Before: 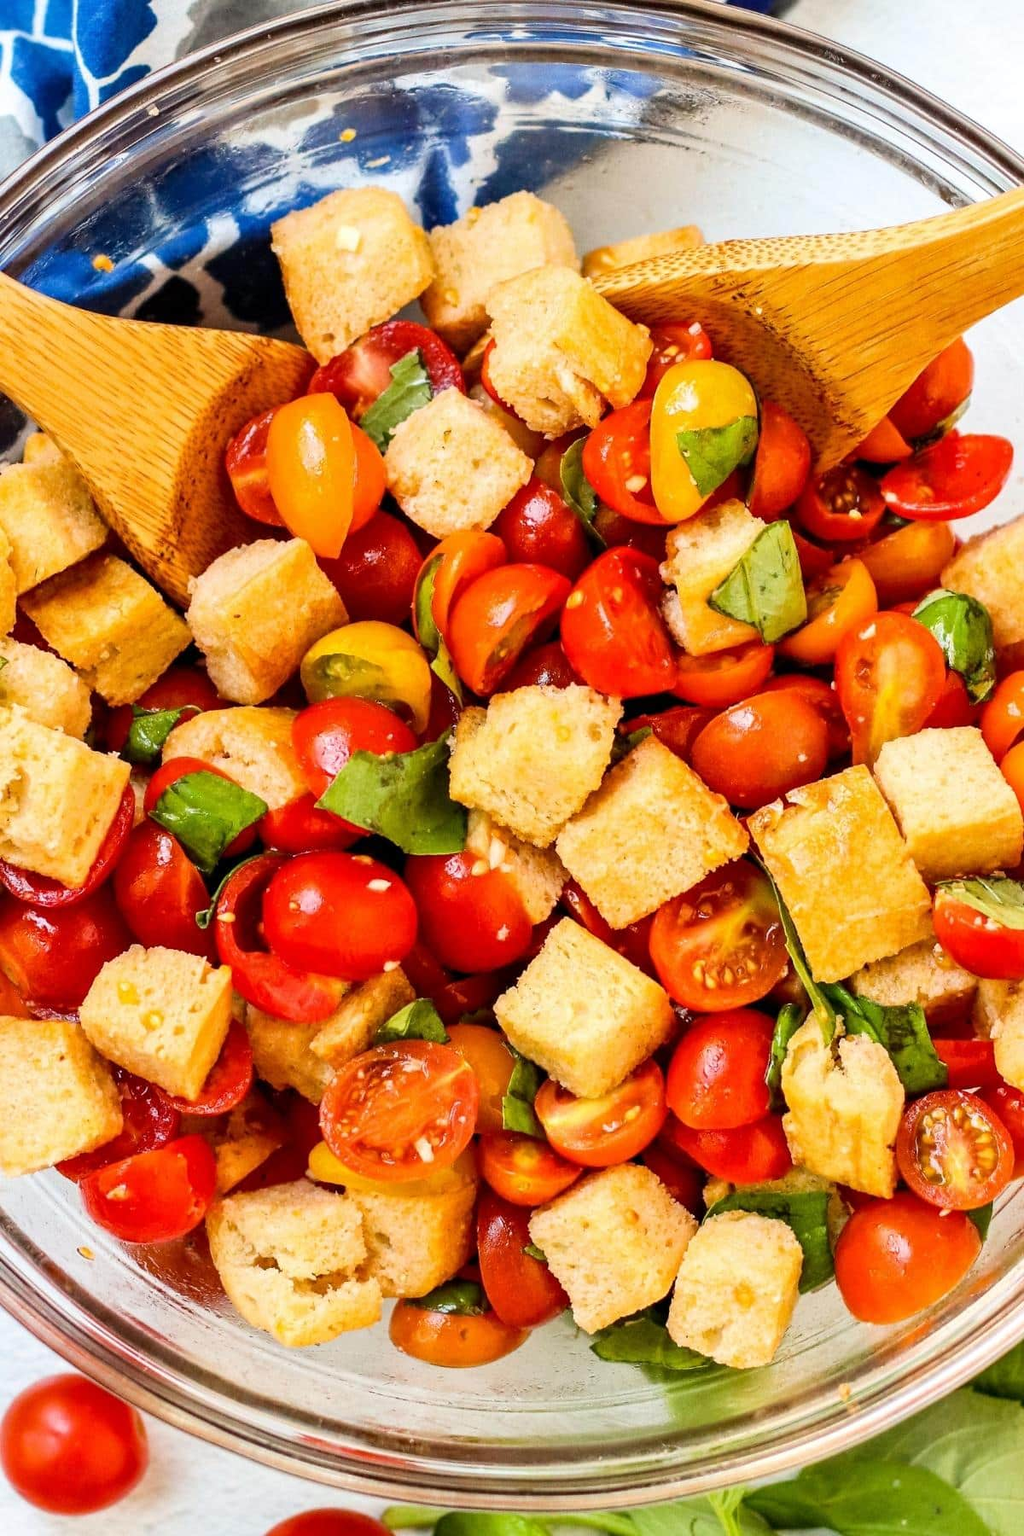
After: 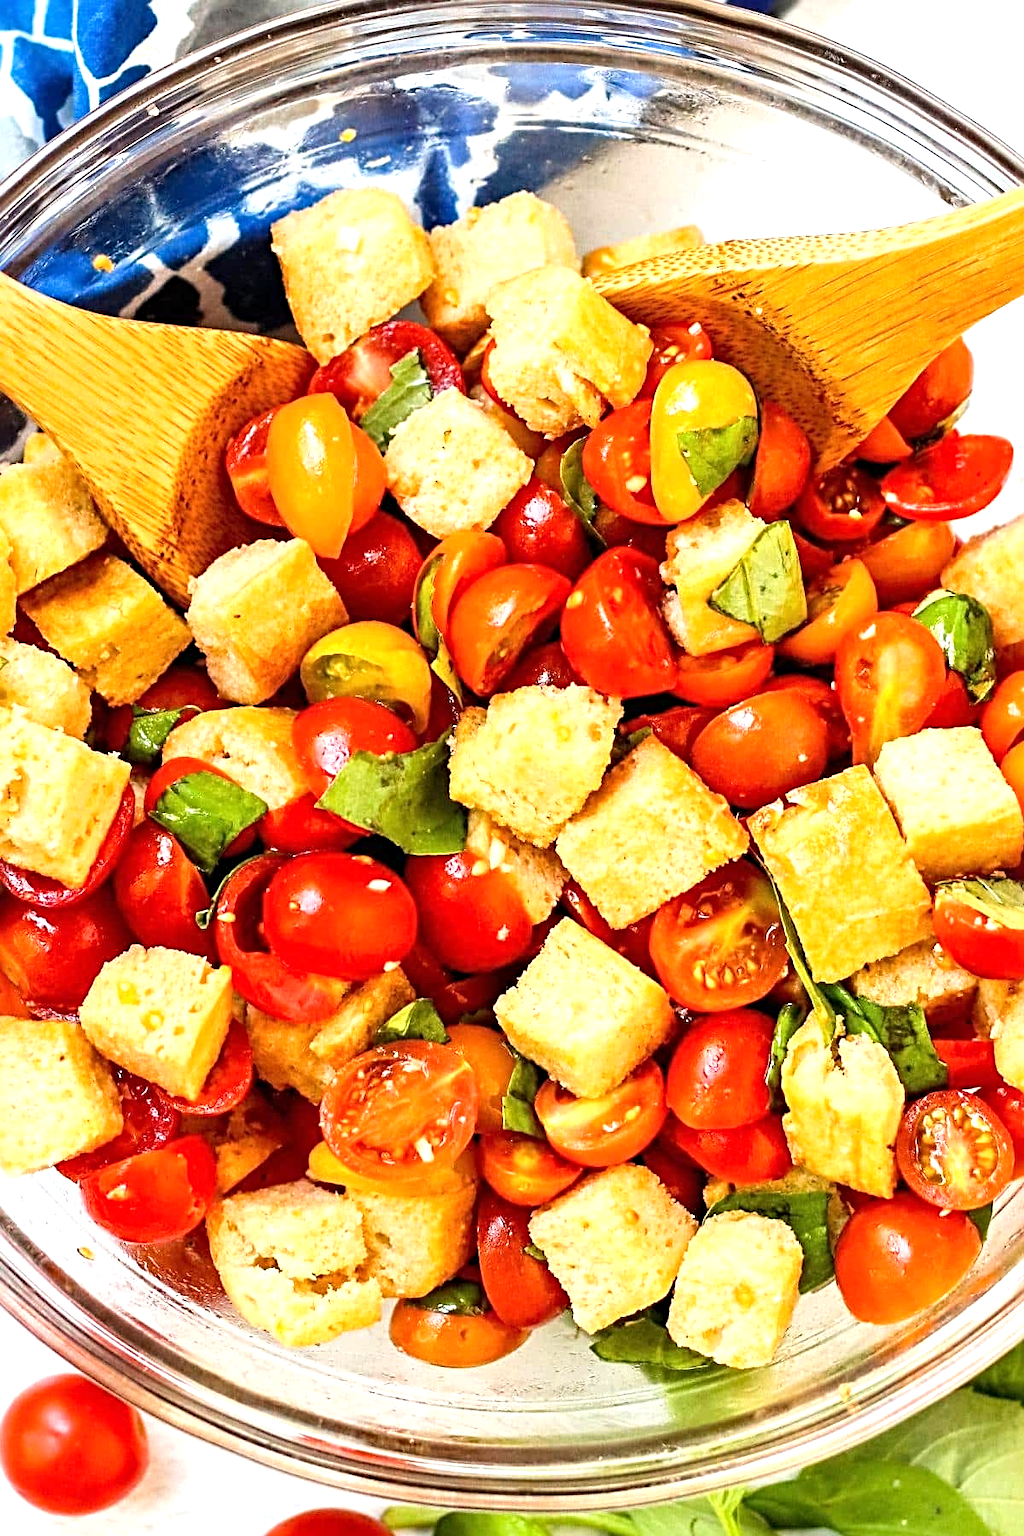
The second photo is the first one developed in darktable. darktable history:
exposure: exposure 0.566 EV, compensate highlight preservation false
sharpen: radius 4
